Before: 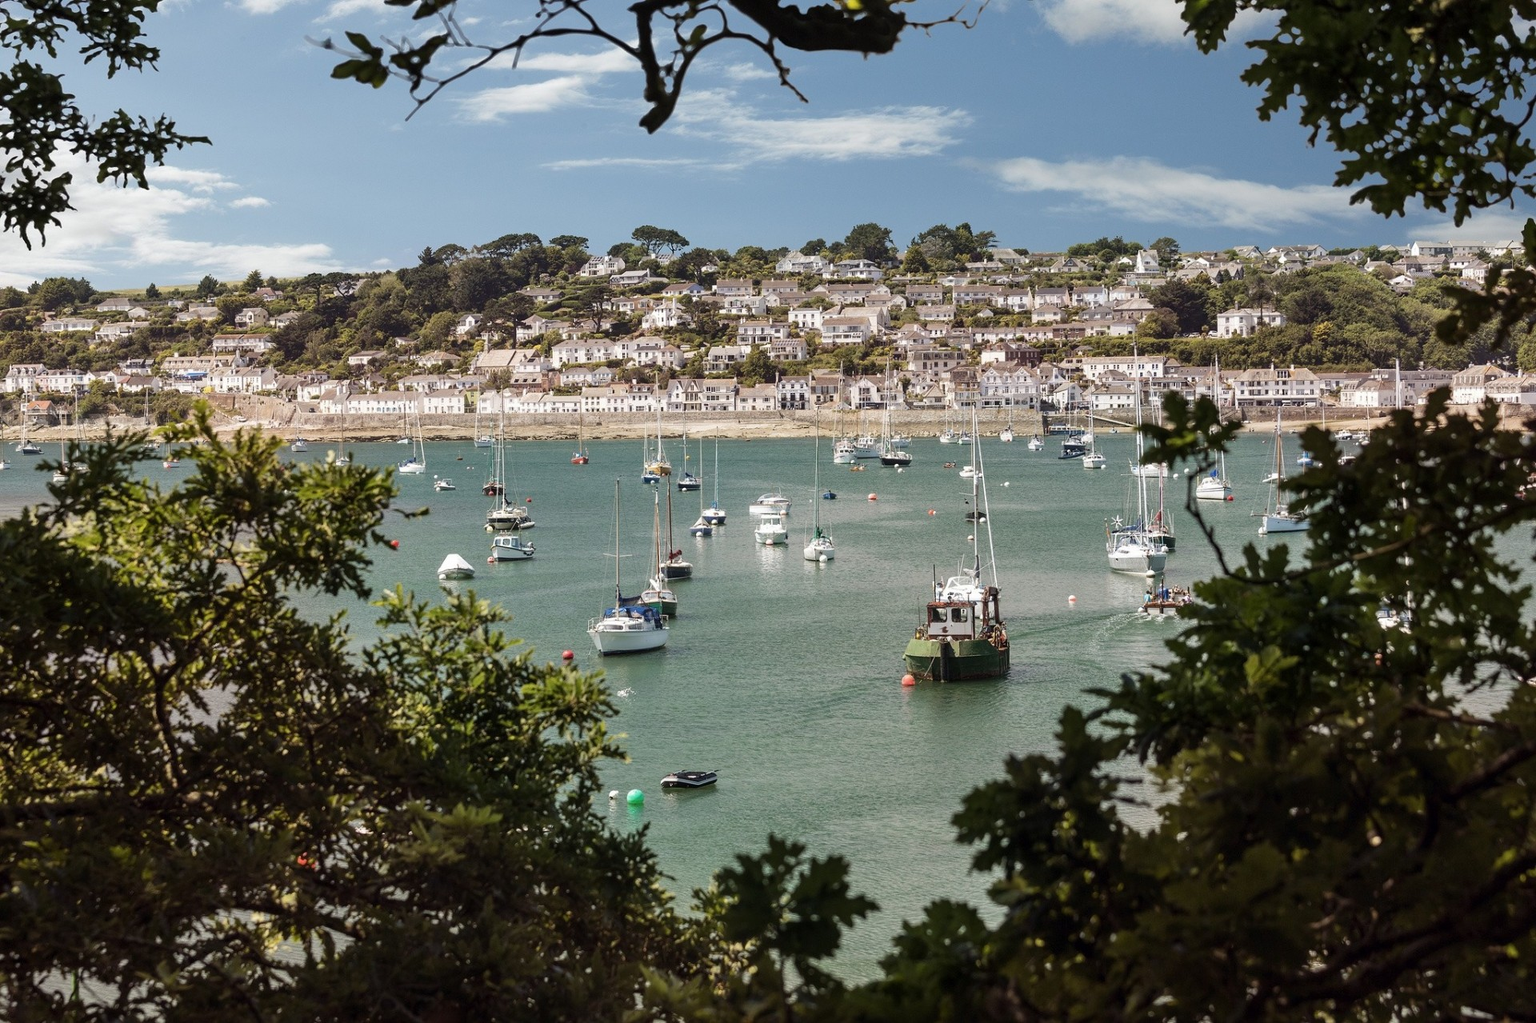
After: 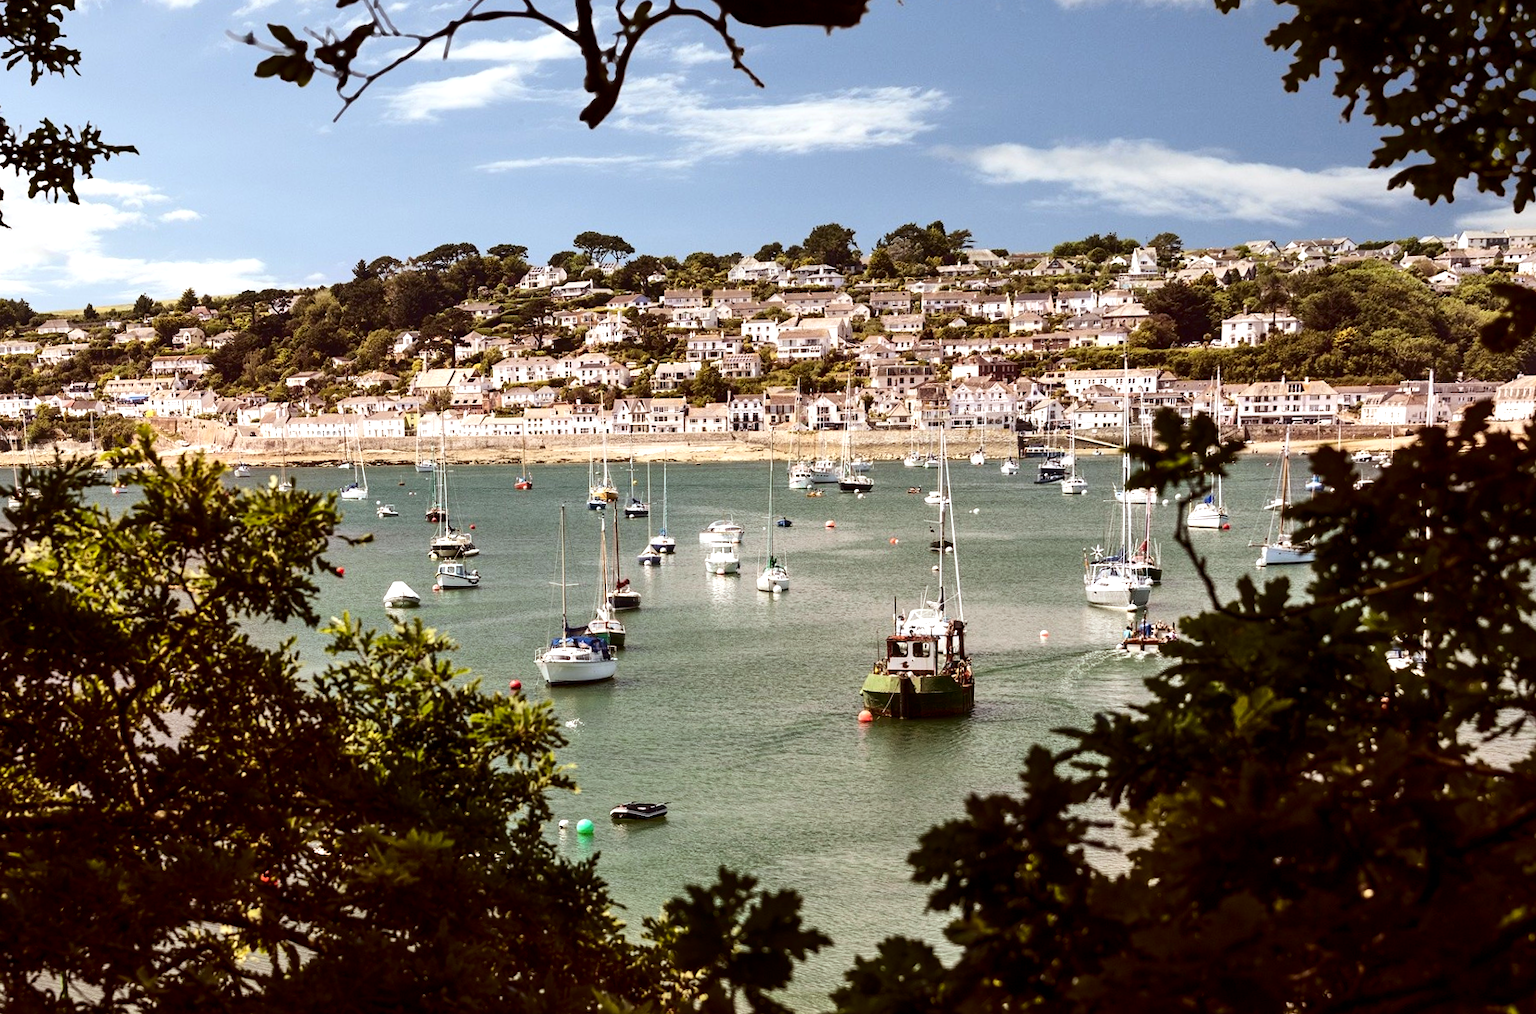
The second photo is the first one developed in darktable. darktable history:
contrast brightness saturation: contrast 0.2, brightness -0.11, saturation 0.1
exposure: black level correction 0.001, exposure 0.5 EV, compensate exposure bias true, compensate highlight preservation false
rgb levels: mode RGB, independent channels, levels [[0, 0.5, 1], [0, 0.521, 1], [0, 0.536, 1]]
rotate and perspective: rotation 0.062°, lens shift (vertical) 0.115, lens shift (horizontal) -0.133, crop left 0.047, crop right 0.94, crop top 0.061, crop bottom 0.94
